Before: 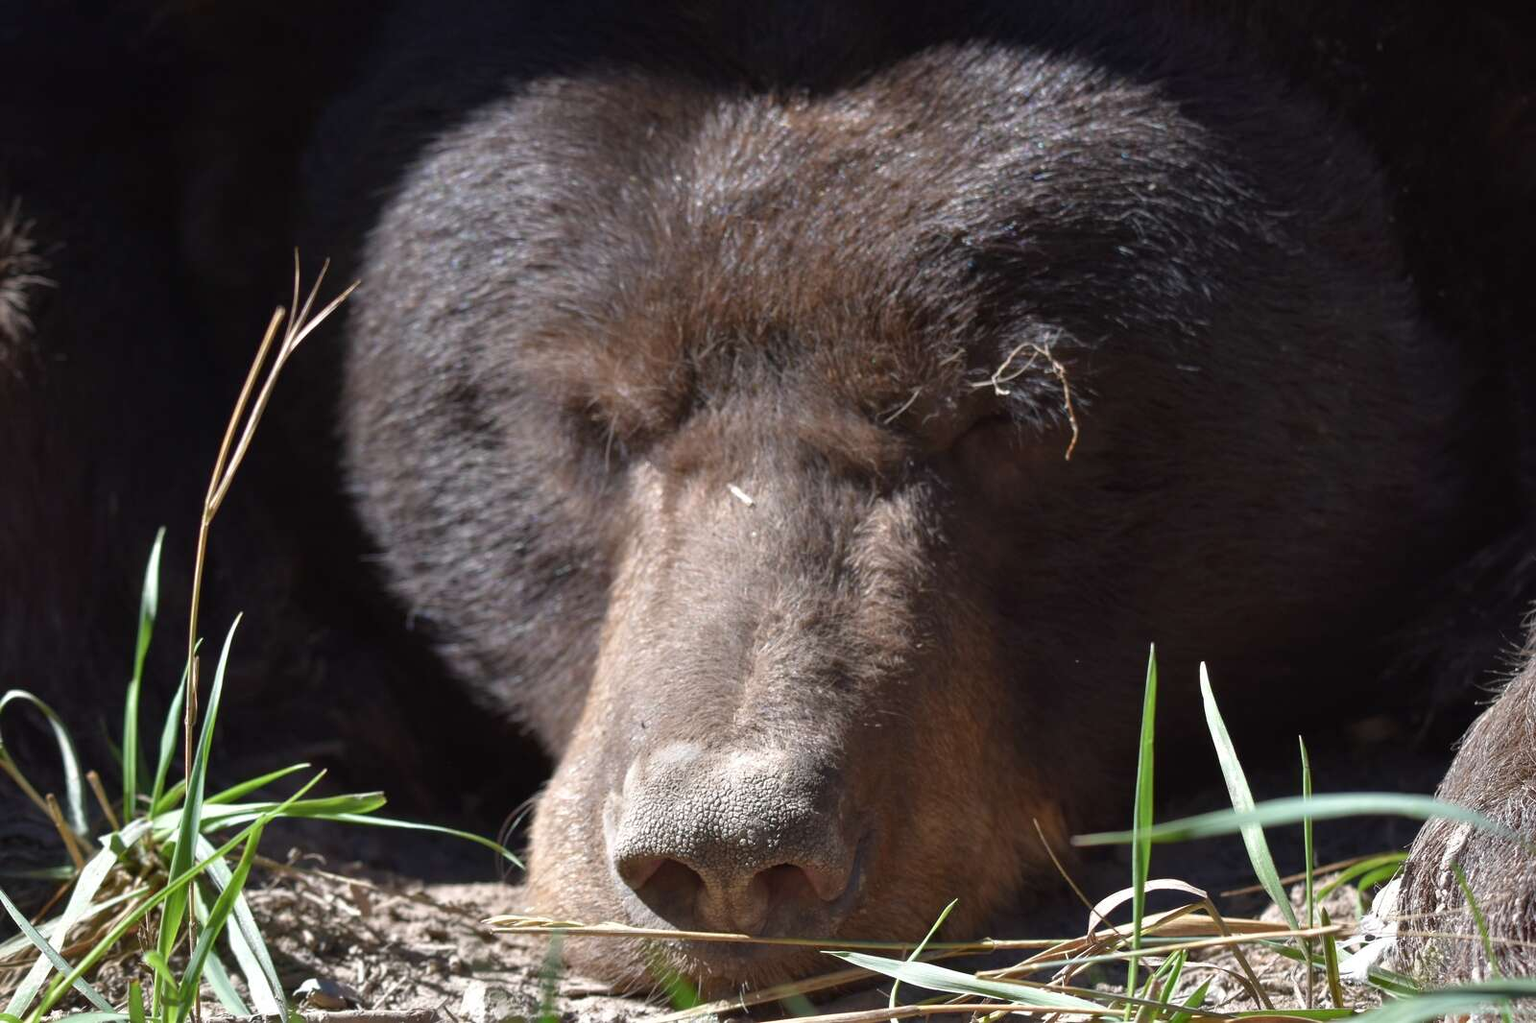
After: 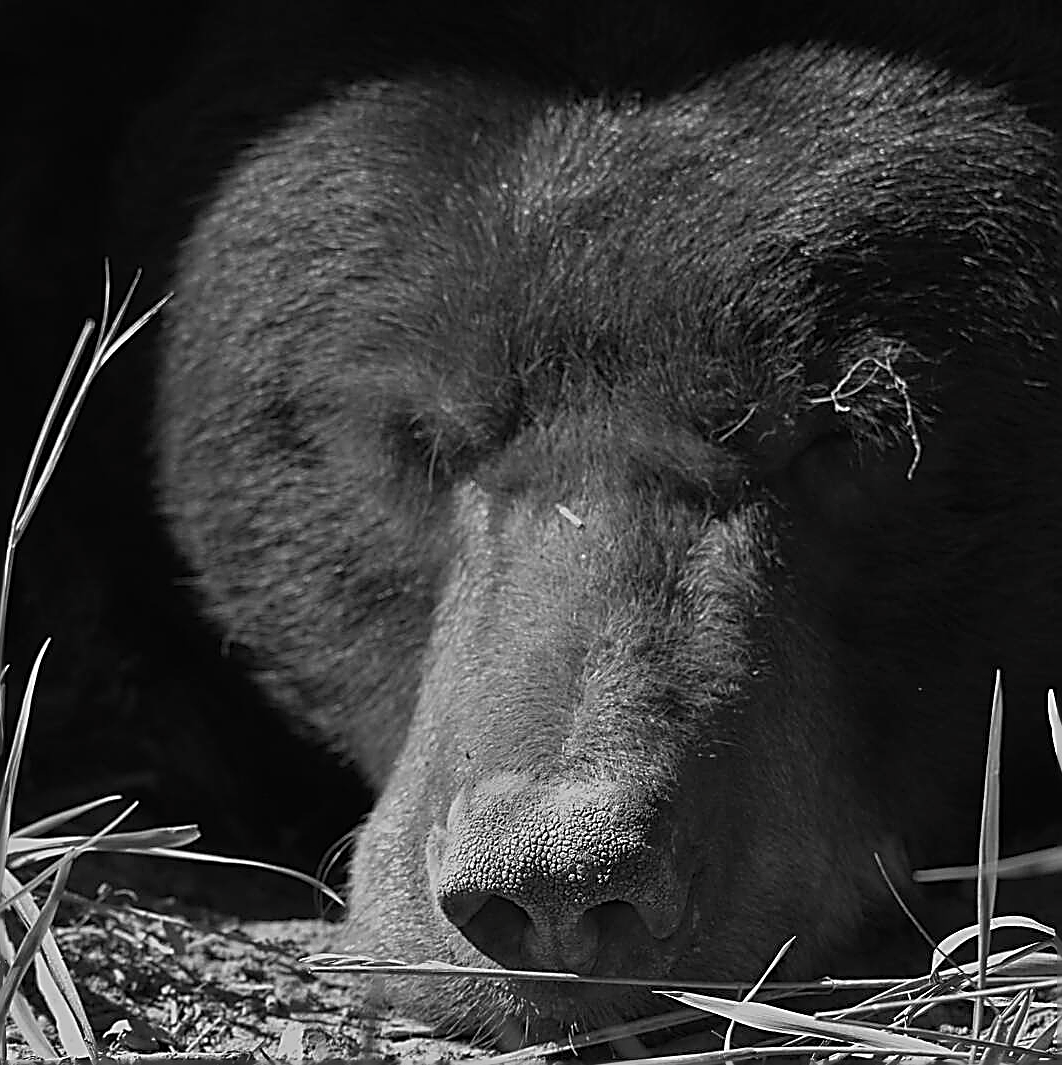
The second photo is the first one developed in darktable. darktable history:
contrast brightness saturation: saturation -0.985
crop and rotate: left 12.648%, right 20.947%
sharpen: amount 1.998
exposure: exposure -0.929 EV, compensate highlight preservation false
